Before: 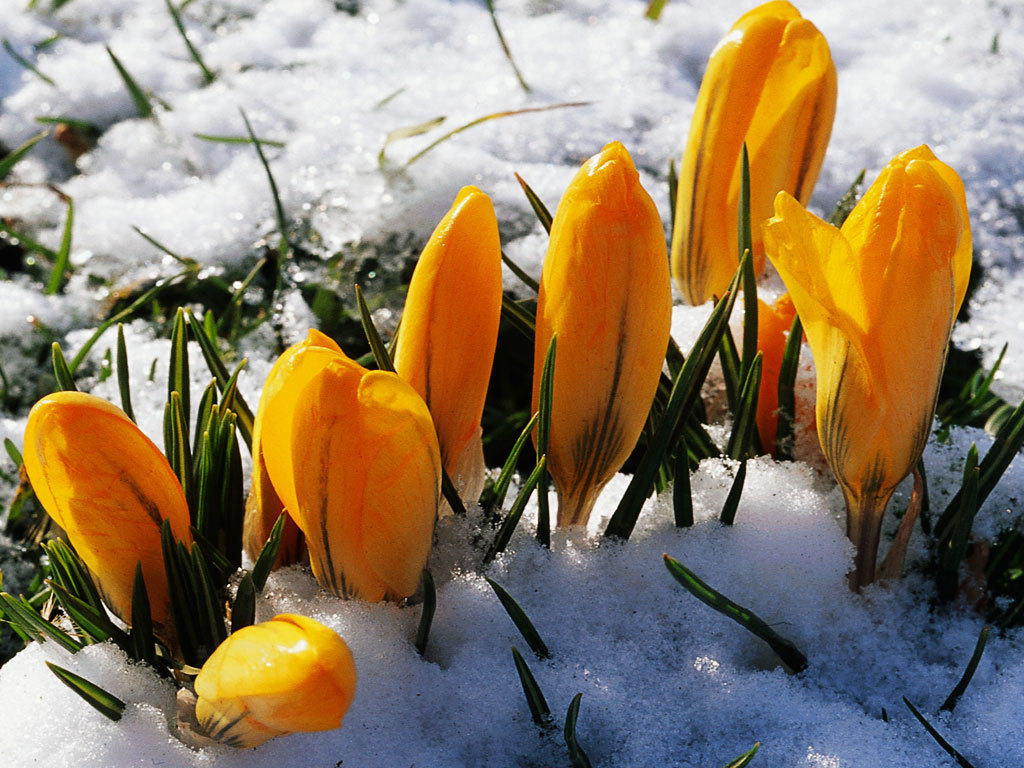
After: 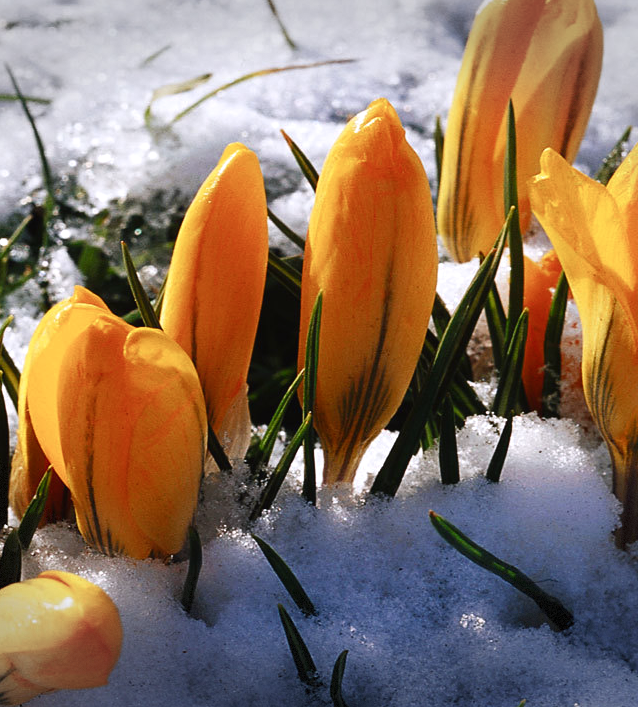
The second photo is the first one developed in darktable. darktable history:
color balance rgb: shadows lift › chroma 1%, shadows lift › hue 28.8°, power › hue 60°, highlights gain › chroma 1%, highlights gain › hue 60°, global offset › luminance 0.25%, perceptual saturation grading › highlights -20%, perceptual saturation grading › shadows 20%, perceptual brilliance grading › highlights 5%, perceptual brilliance grading › shadows -10%, global vibrance 19.67%
color calibration: illuminant as shot in camera, x 0.358, y 0.373, temperature 4628.91 K
vignetting: fall-off start 100%, brightness -0.406, saturation -0.3, width/height ratio 1.324, dithering 8-bit output, unbound false
crop and rotate: left 22.918%, top 5.629%, right 14.711%, bottom 2.247%
